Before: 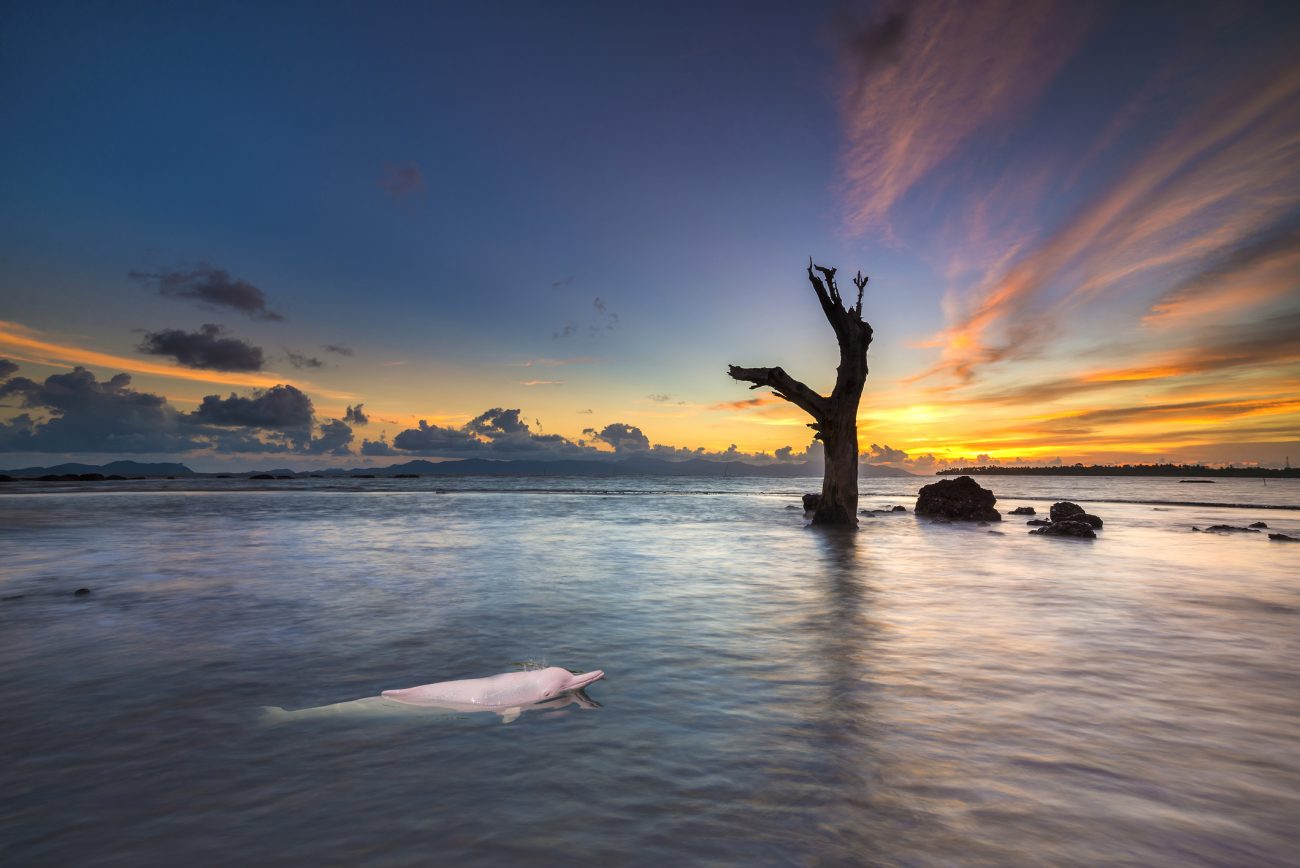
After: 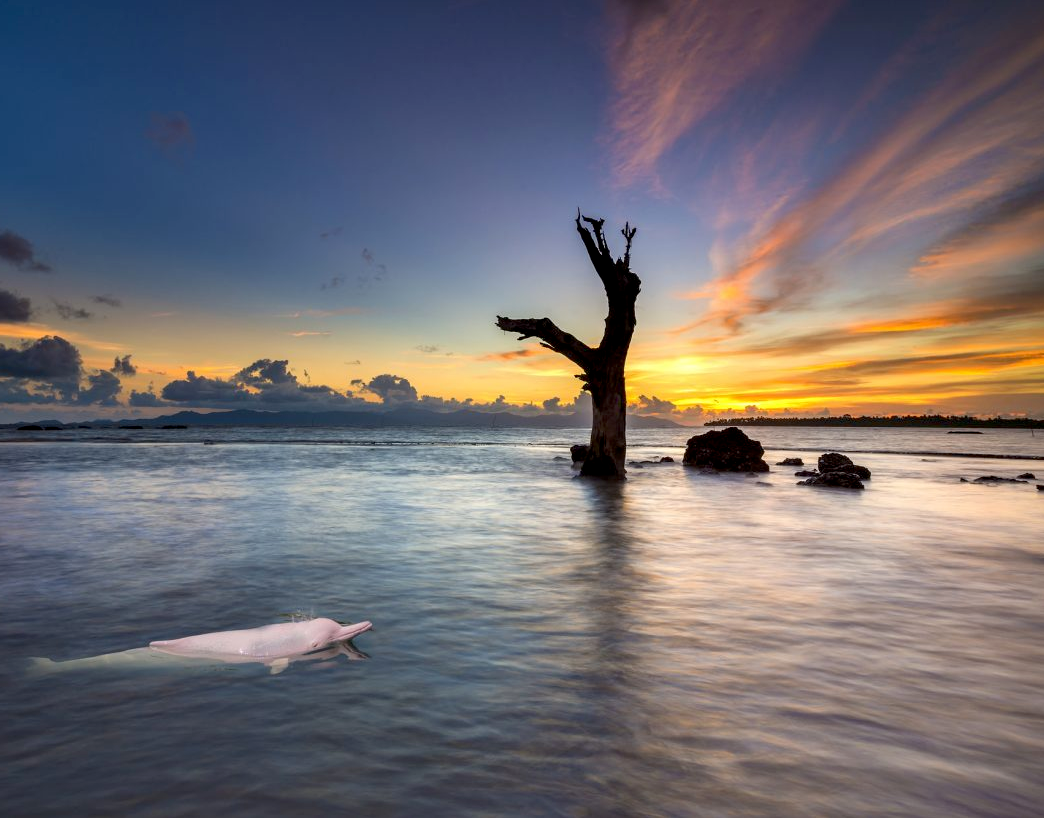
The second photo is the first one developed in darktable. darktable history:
exposure: black level correction 0.01, exposure 0.016 EV, compensate highlight preservation false
crop and rotate: left 17.919%, top 5.754%, right 1.72%
